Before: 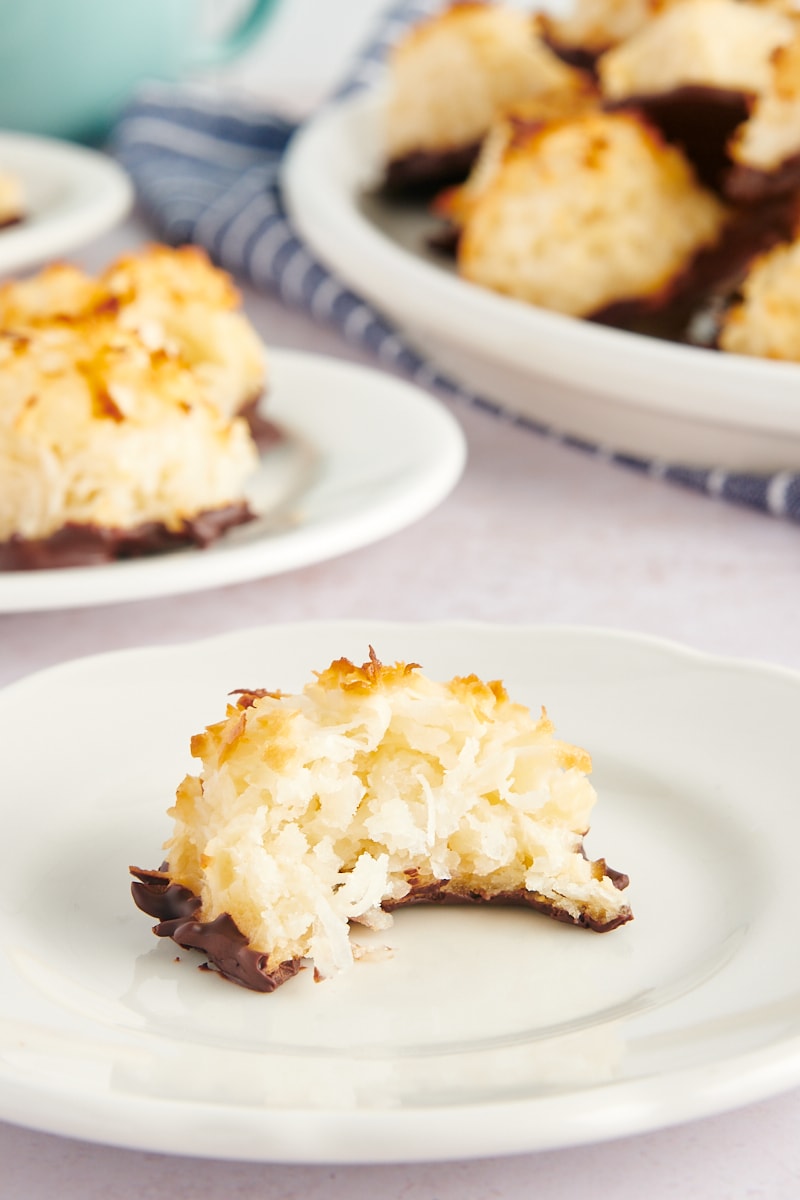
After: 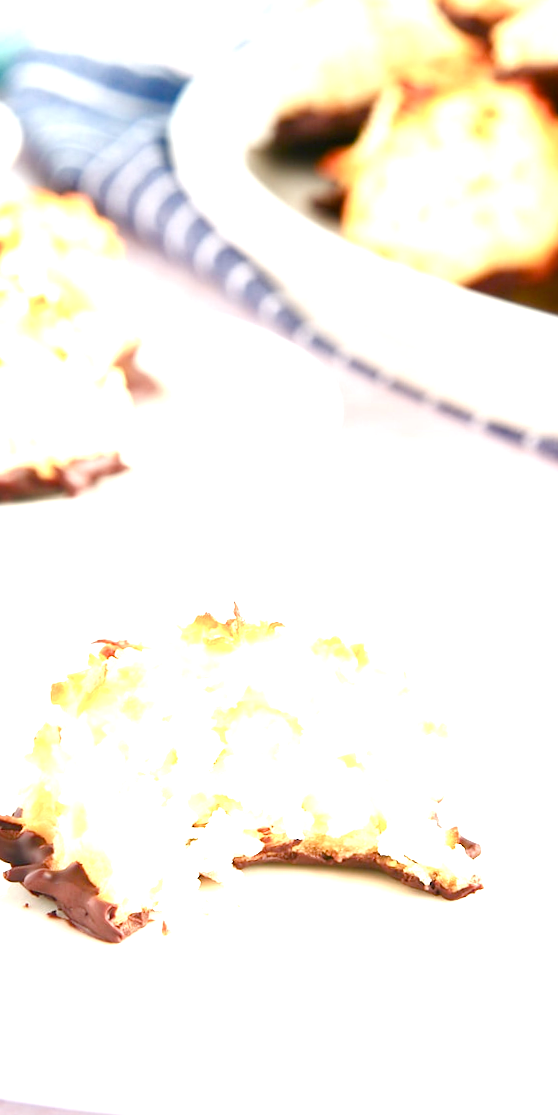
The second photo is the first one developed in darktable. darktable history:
crop and rotate: angle -2.91°, left 14.163%, top 0.028%, right 10.762%, bottom 0.045%
exposure: black level correction 0, exposure 1.522 EV, compensate highlight preservation false
color balance rgb: white fulcrum 1 EV, linear chroma grading › global chroma 9.725%, perceptual saturation grading › global saturation 20%, perceptual saturation grading › highlights -50.509%, perceptual saturation grading › shadows 31.062%, global vibrance 20%
